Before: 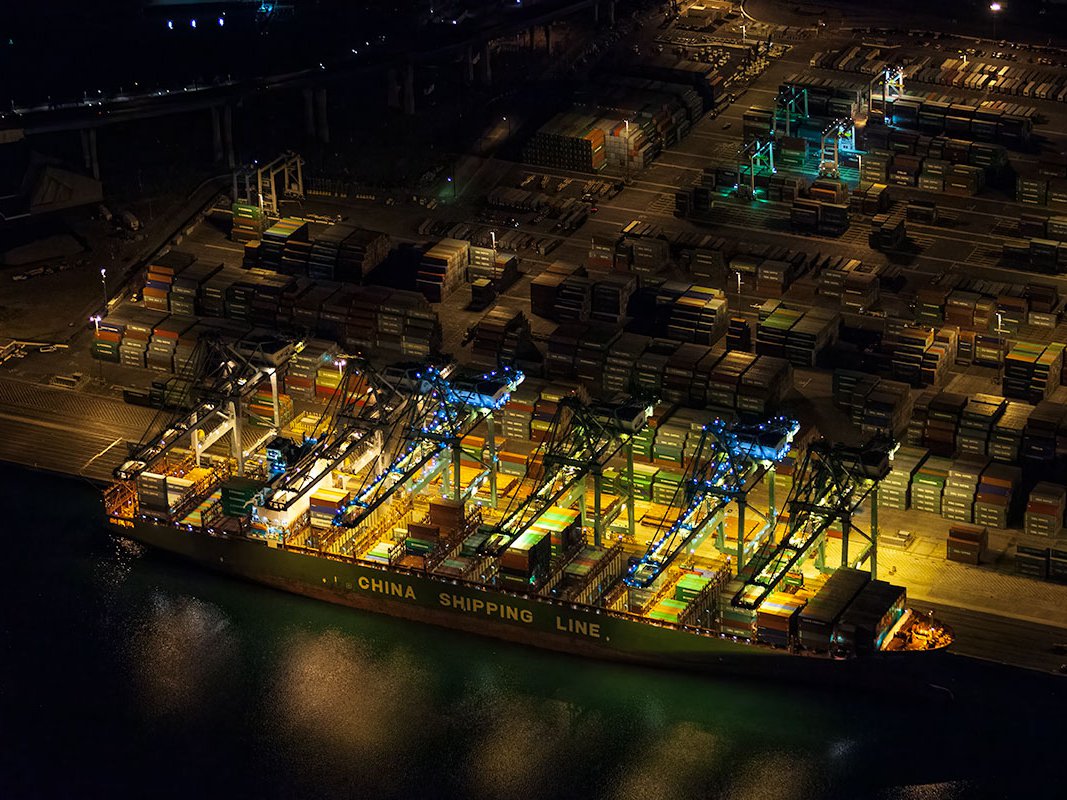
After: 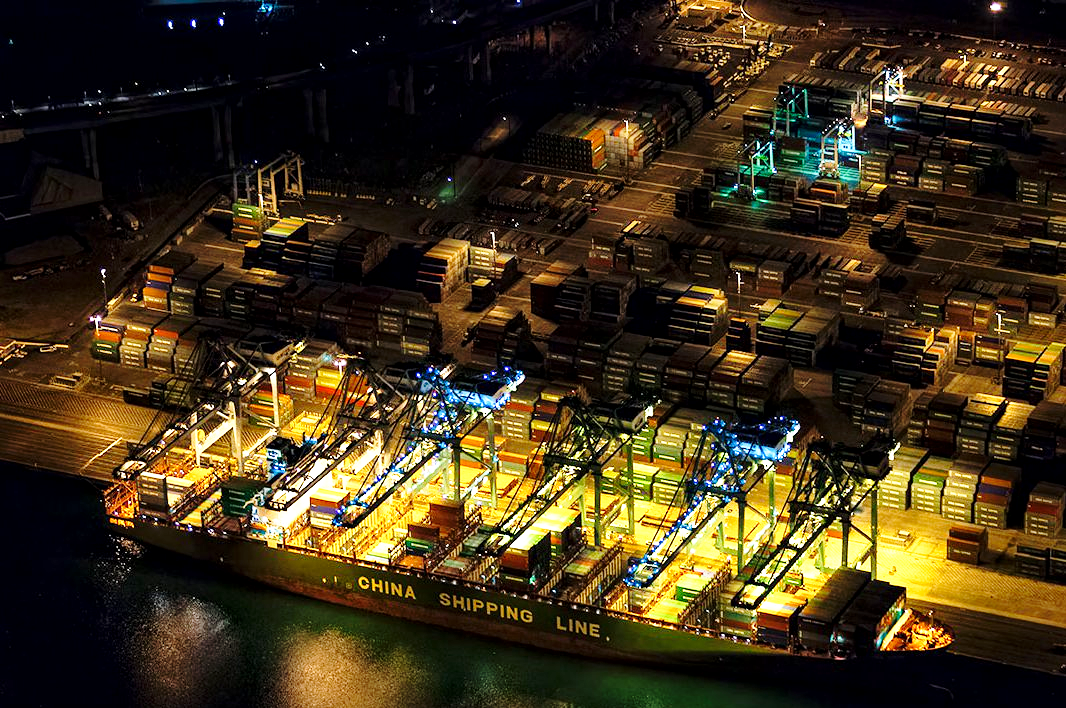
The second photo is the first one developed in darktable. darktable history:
crop and rotate: top 0%, bottom 11.442%
exposure: black level correction 0.001, exposure 0.674 EV, compensate highlight preservation false
base curve: curves: ch0 [(0, 0) (0.028, 0.03) (0.121, 0.232) (0.46, 0.748) (0.859, 0.968) (1, 1)], preserve colors none
local contrast: mode bilateral grid, contrast 25, coarseness 49, detail 121%, midtone range 0.2
tone equalizer: mask exposure compensation -0.495 EV
